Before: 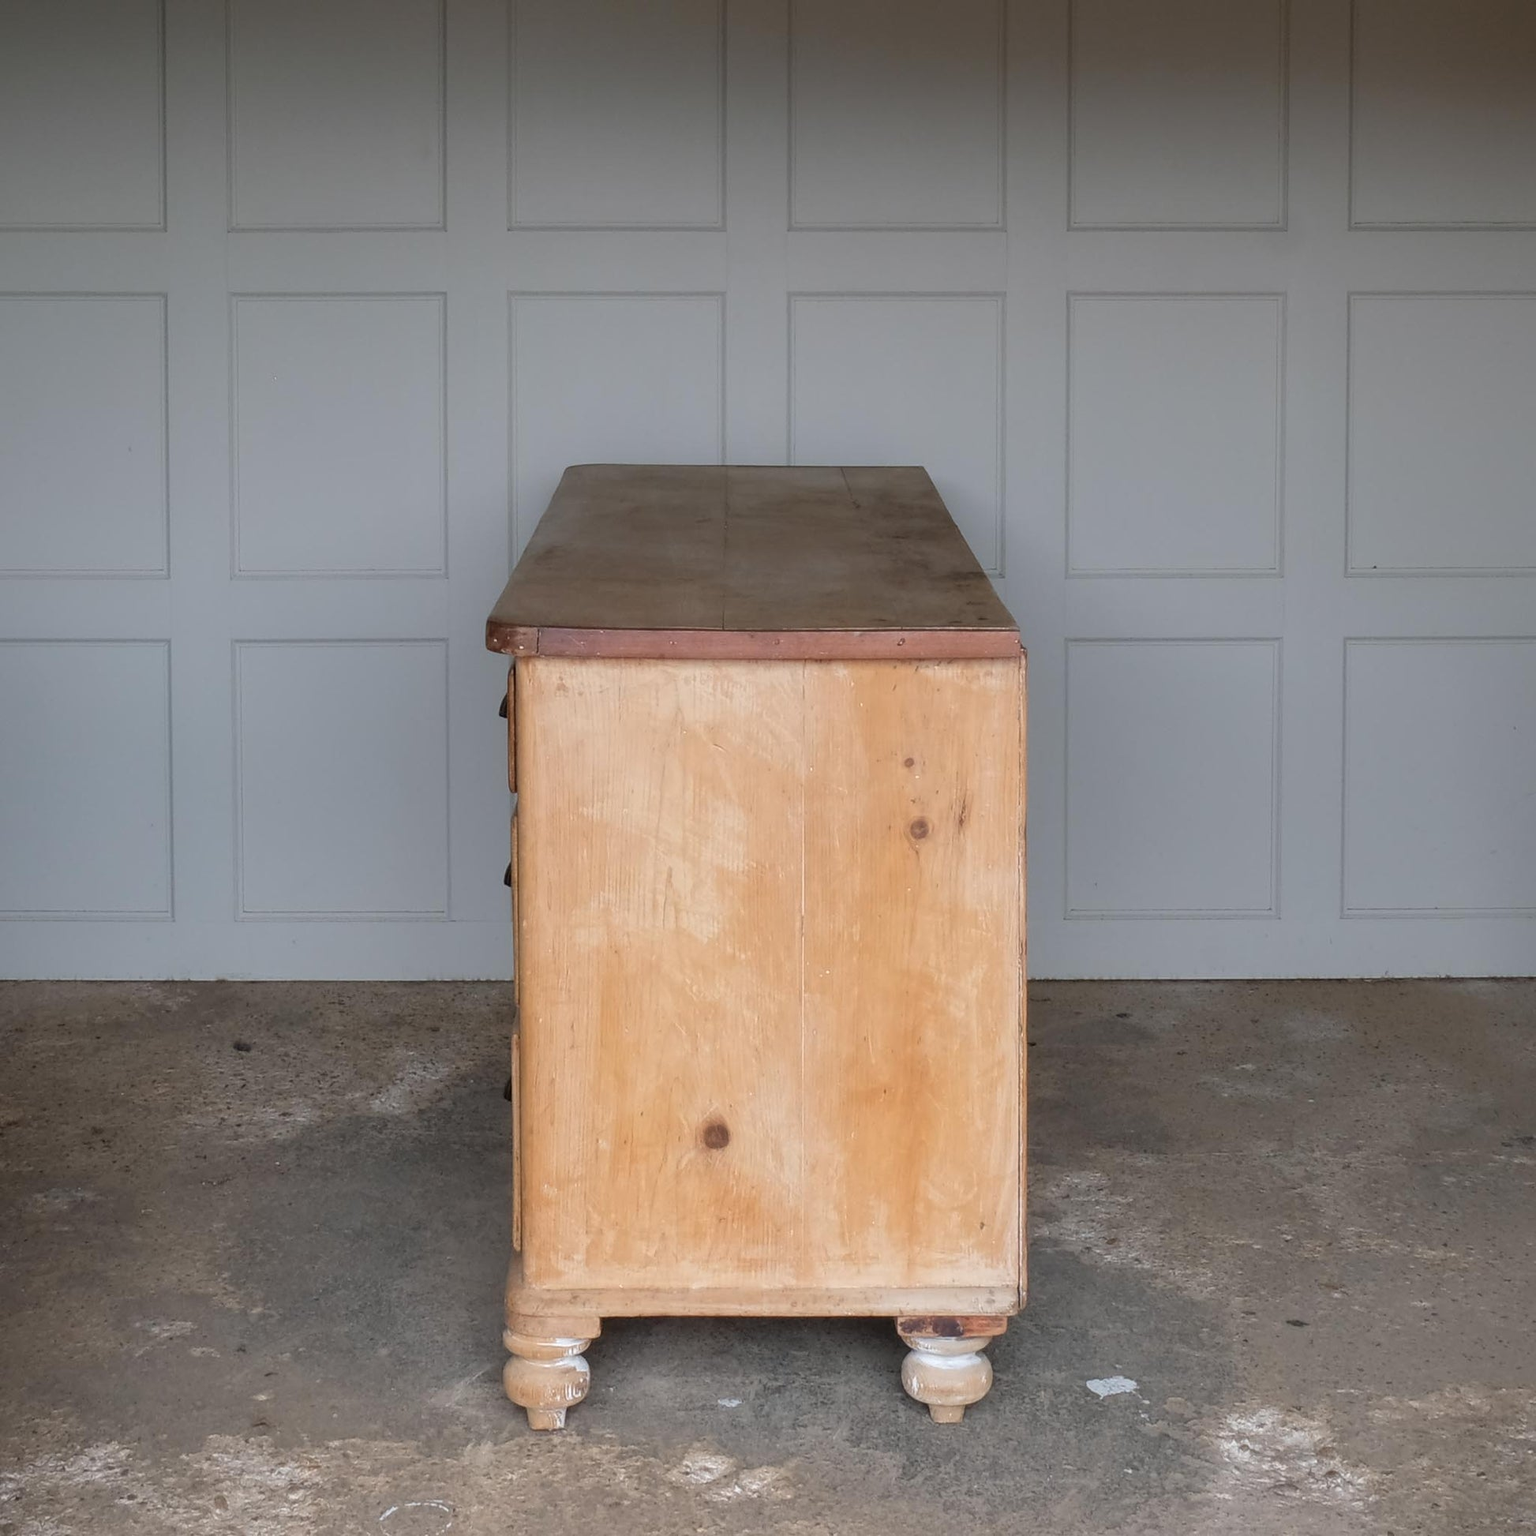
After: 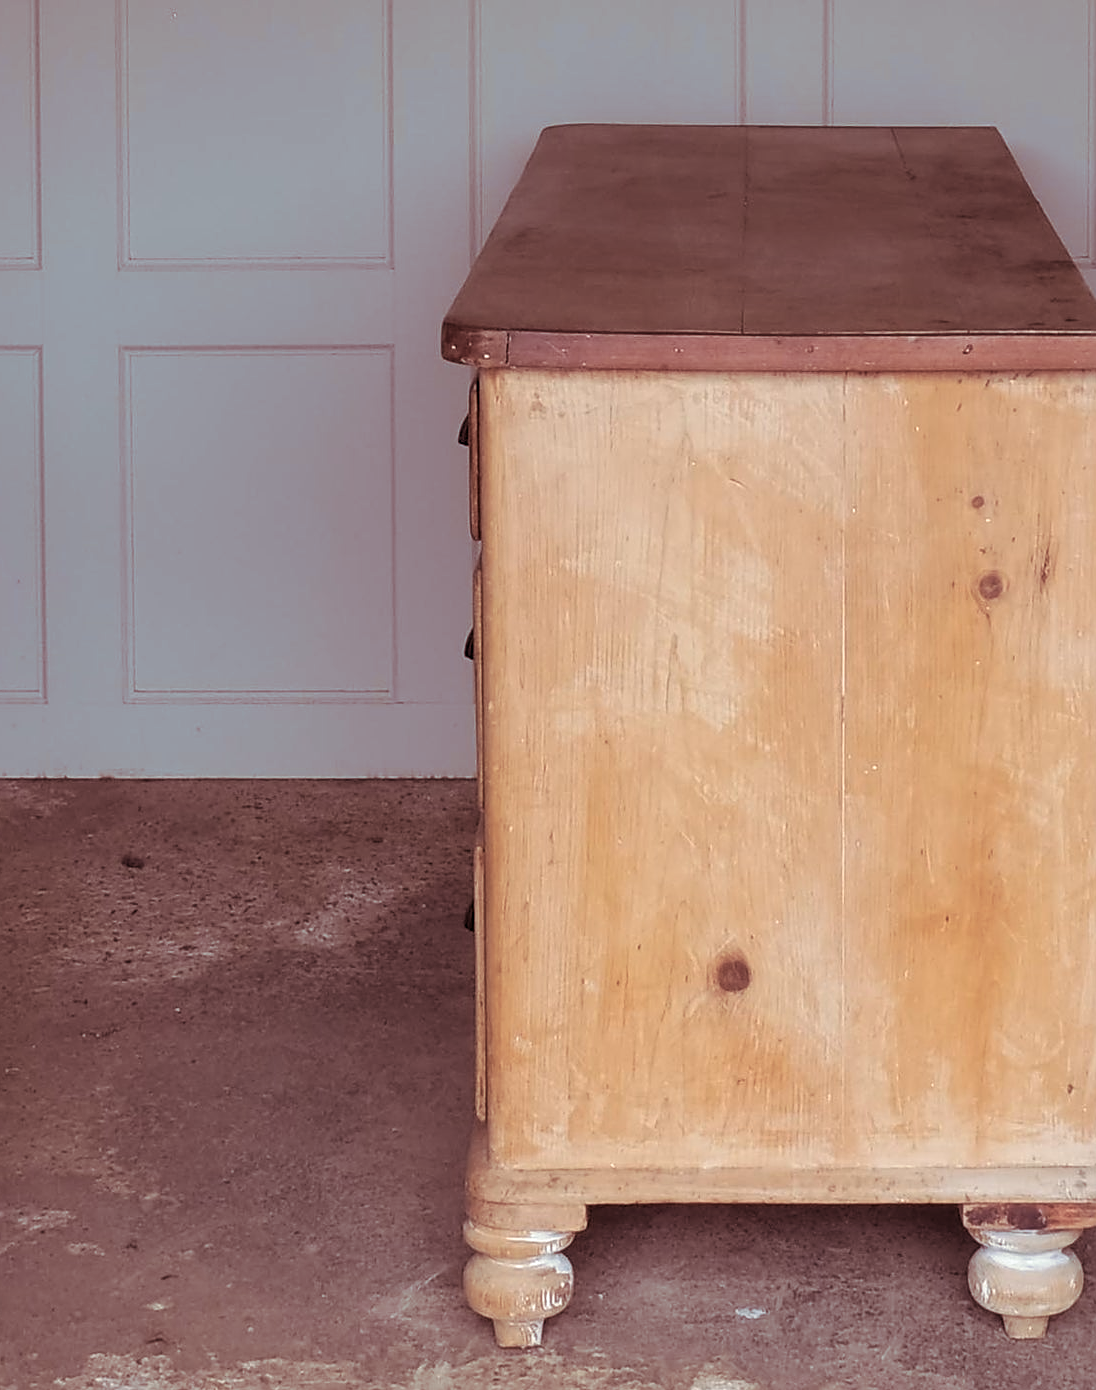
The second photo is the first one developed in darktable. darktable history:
split-toning: on, module defaults
sharpen: on, module defaults
crop: left 8.966%, top 23.852%, right 34.699%, bottom 4.703%
